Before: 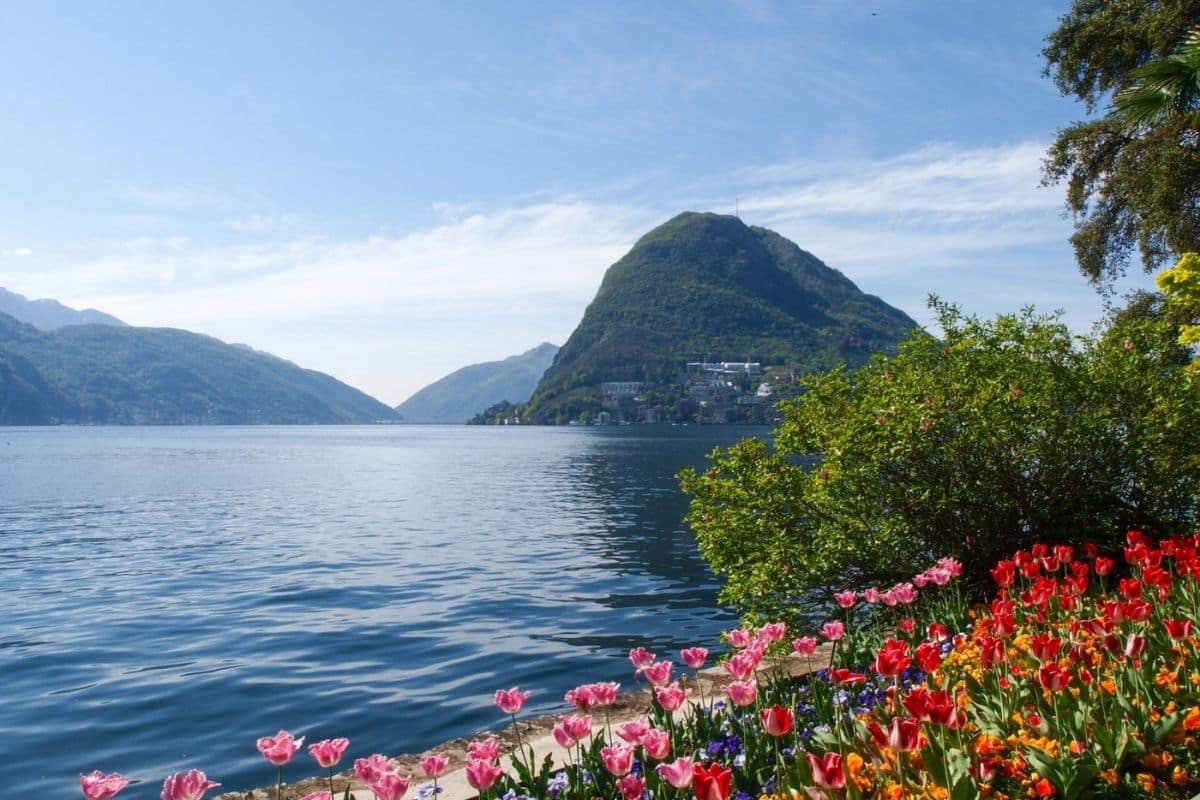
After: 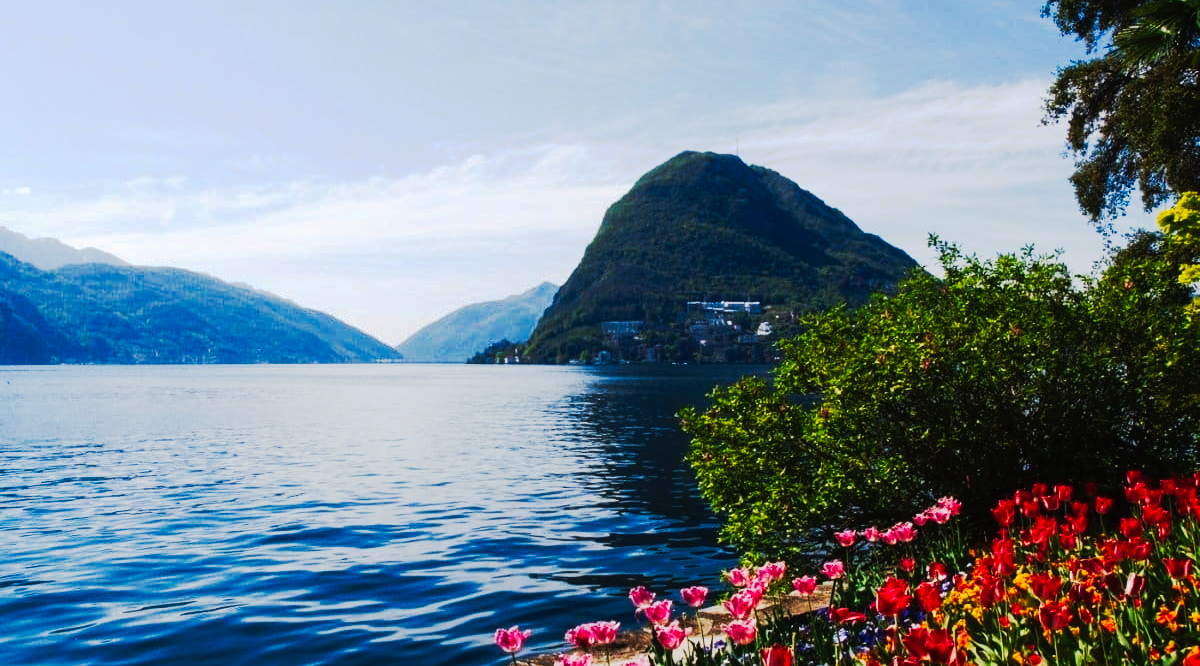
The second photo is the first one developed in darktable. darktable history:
tone curve: curves: ch0 [(0, 0) (0.003, 0.011) (0.011, 0.014) (0.025, 0.018) (0.044, 0.023) (0.069, 0.028) (0.1, 0.031) (0.136, 0.039) (0.177, 0.056) (0.224, 0.081) (0.277, 0.129) (0.335, 0.188) (0.399, 0.256) (0.468, 0.367) (0.543, 0.514) (0.623, 0.684) (0.709, 0.785) (0.801, 0.846) (0.898, 0.884) (1, 1)], preserve colors none
crop: top 7.625%, bottom 8.027%
